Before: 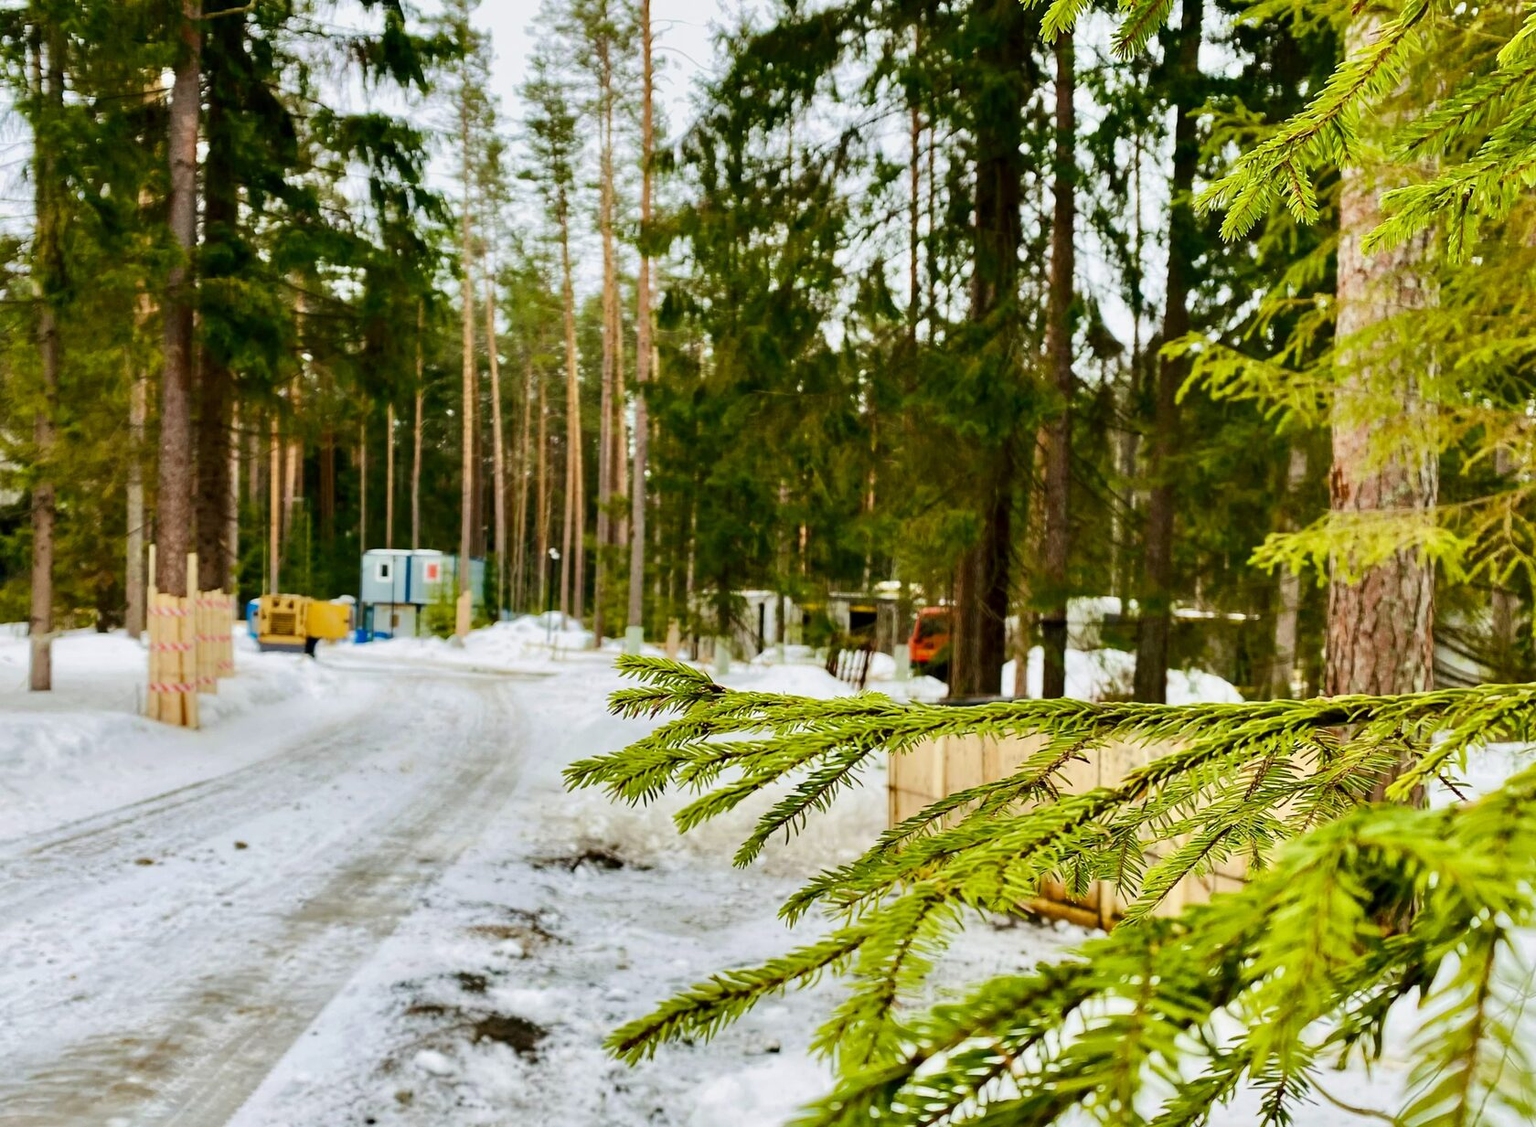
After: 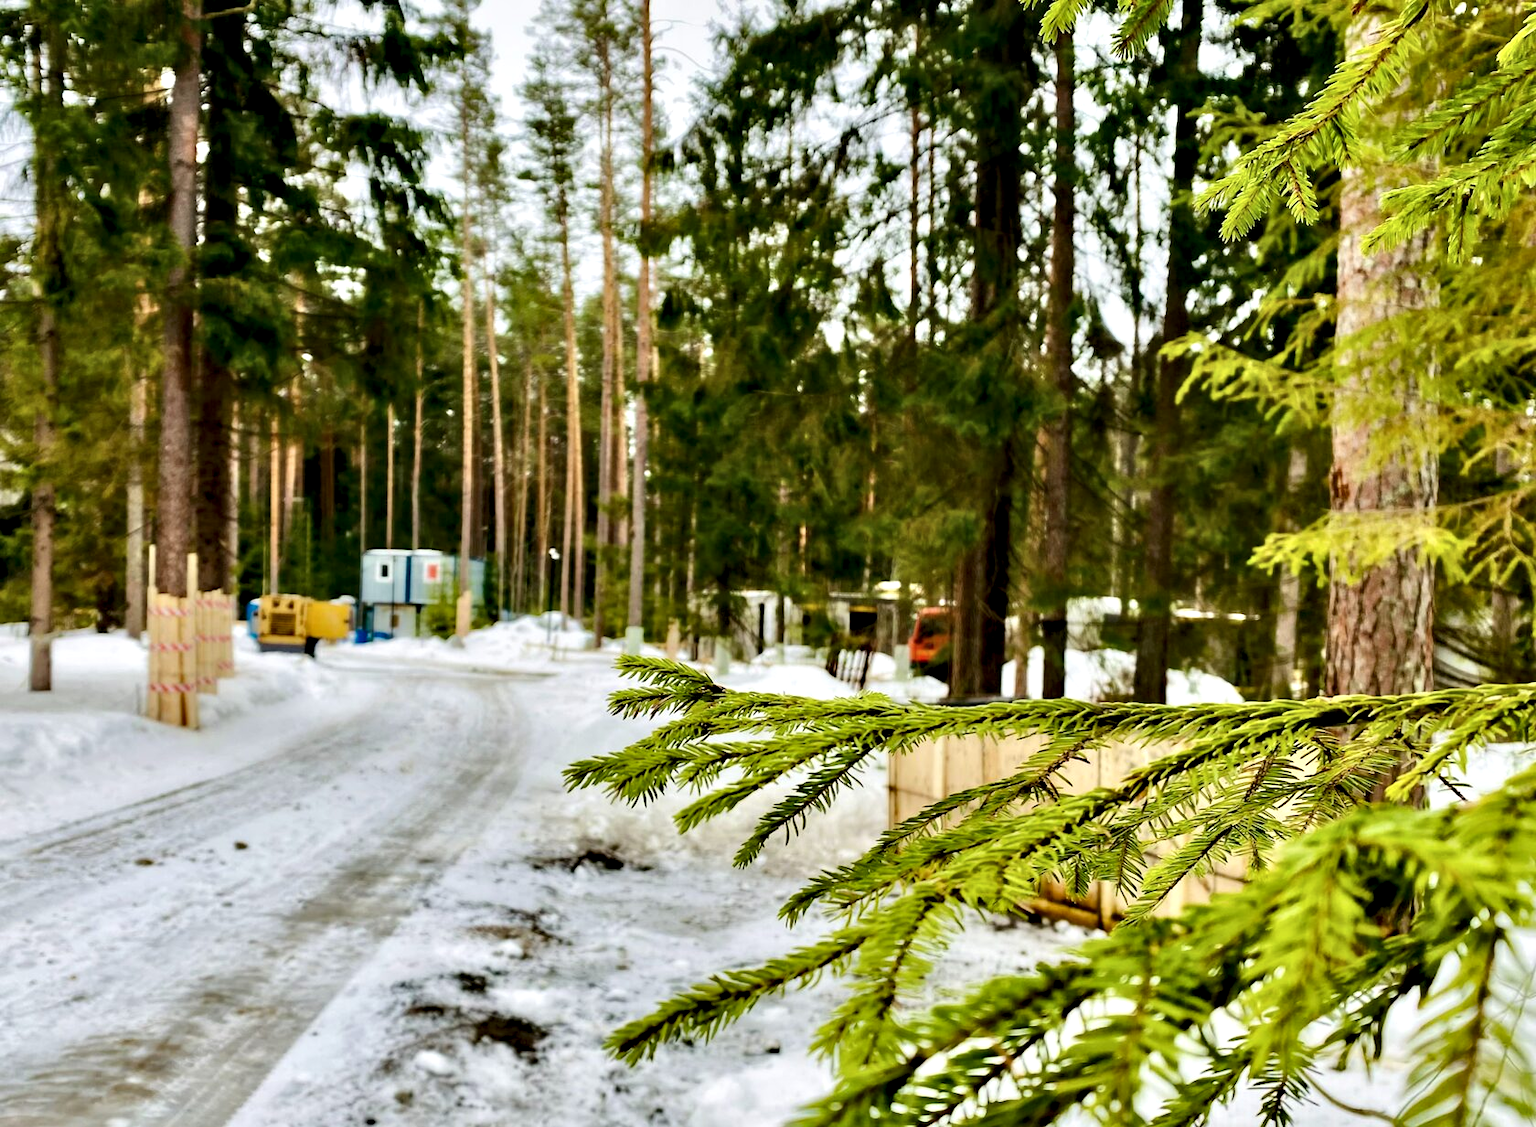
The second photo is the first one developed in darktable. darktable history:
contrast equalizer: y [[0.513, 0.565, 0.608, 0.562, 0.512, 0.5], [0.5 ×6], [0.5, 0.5, 0.5, 0.528, 0.598, 0.658], [0 ×6], [0 ×6]]
